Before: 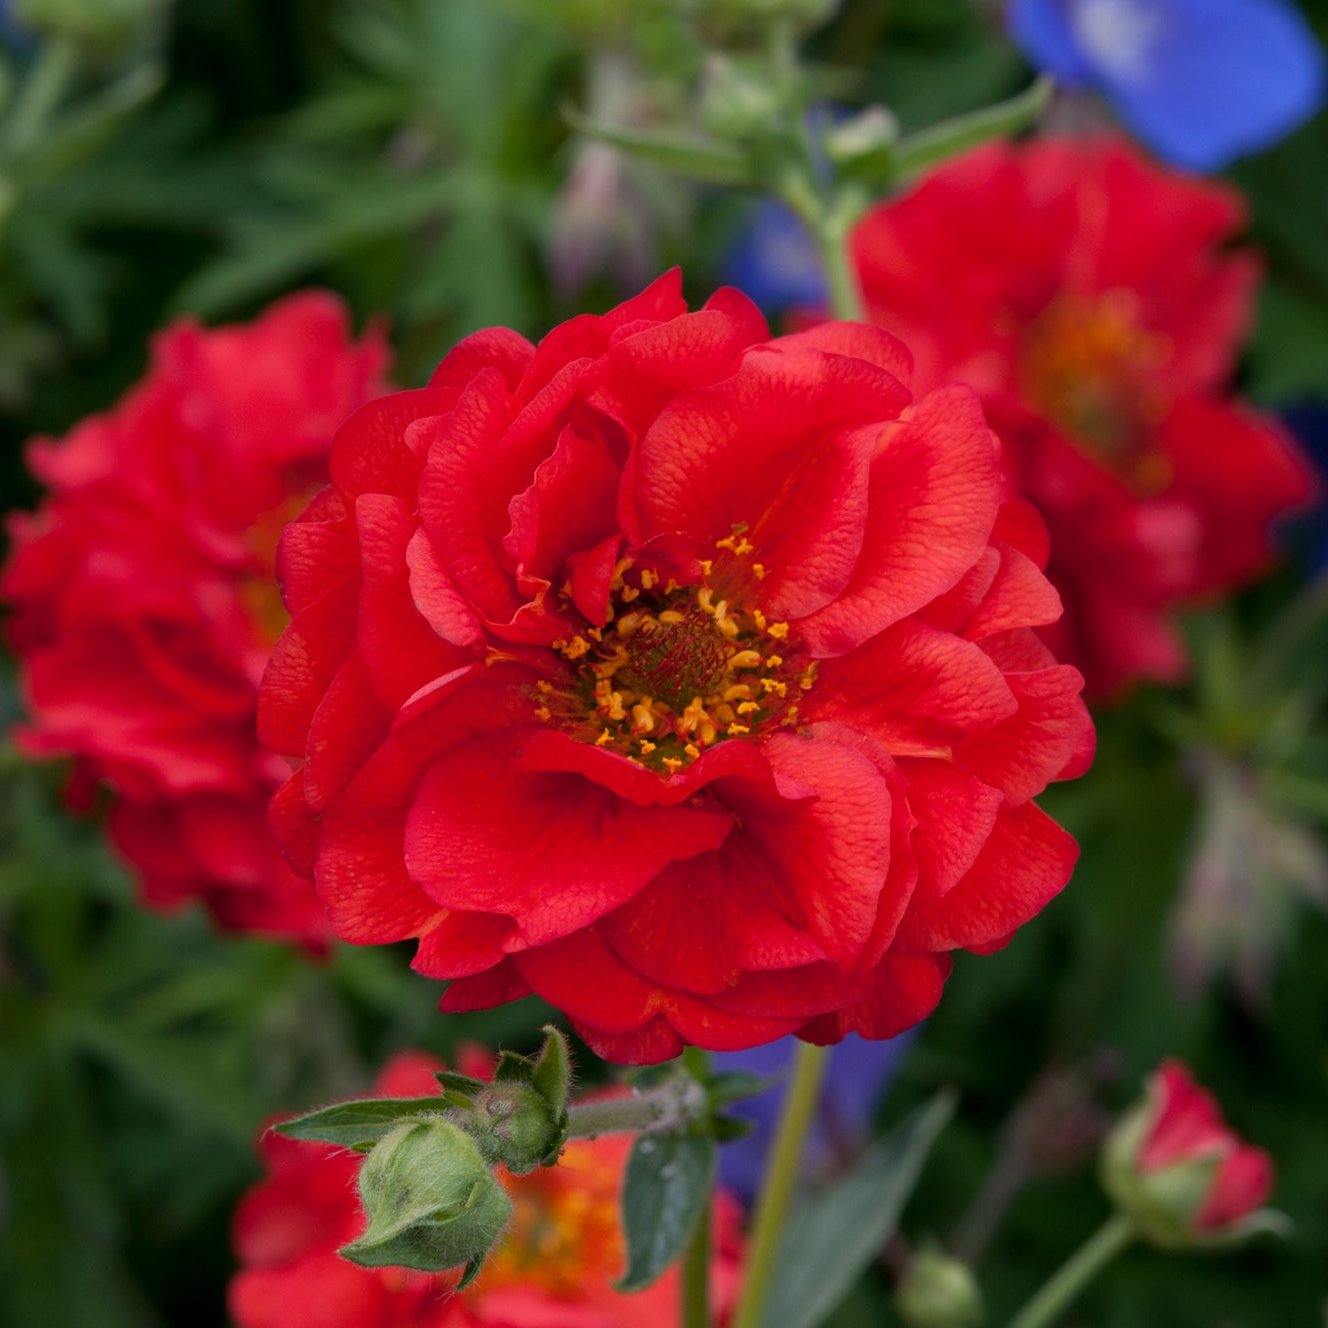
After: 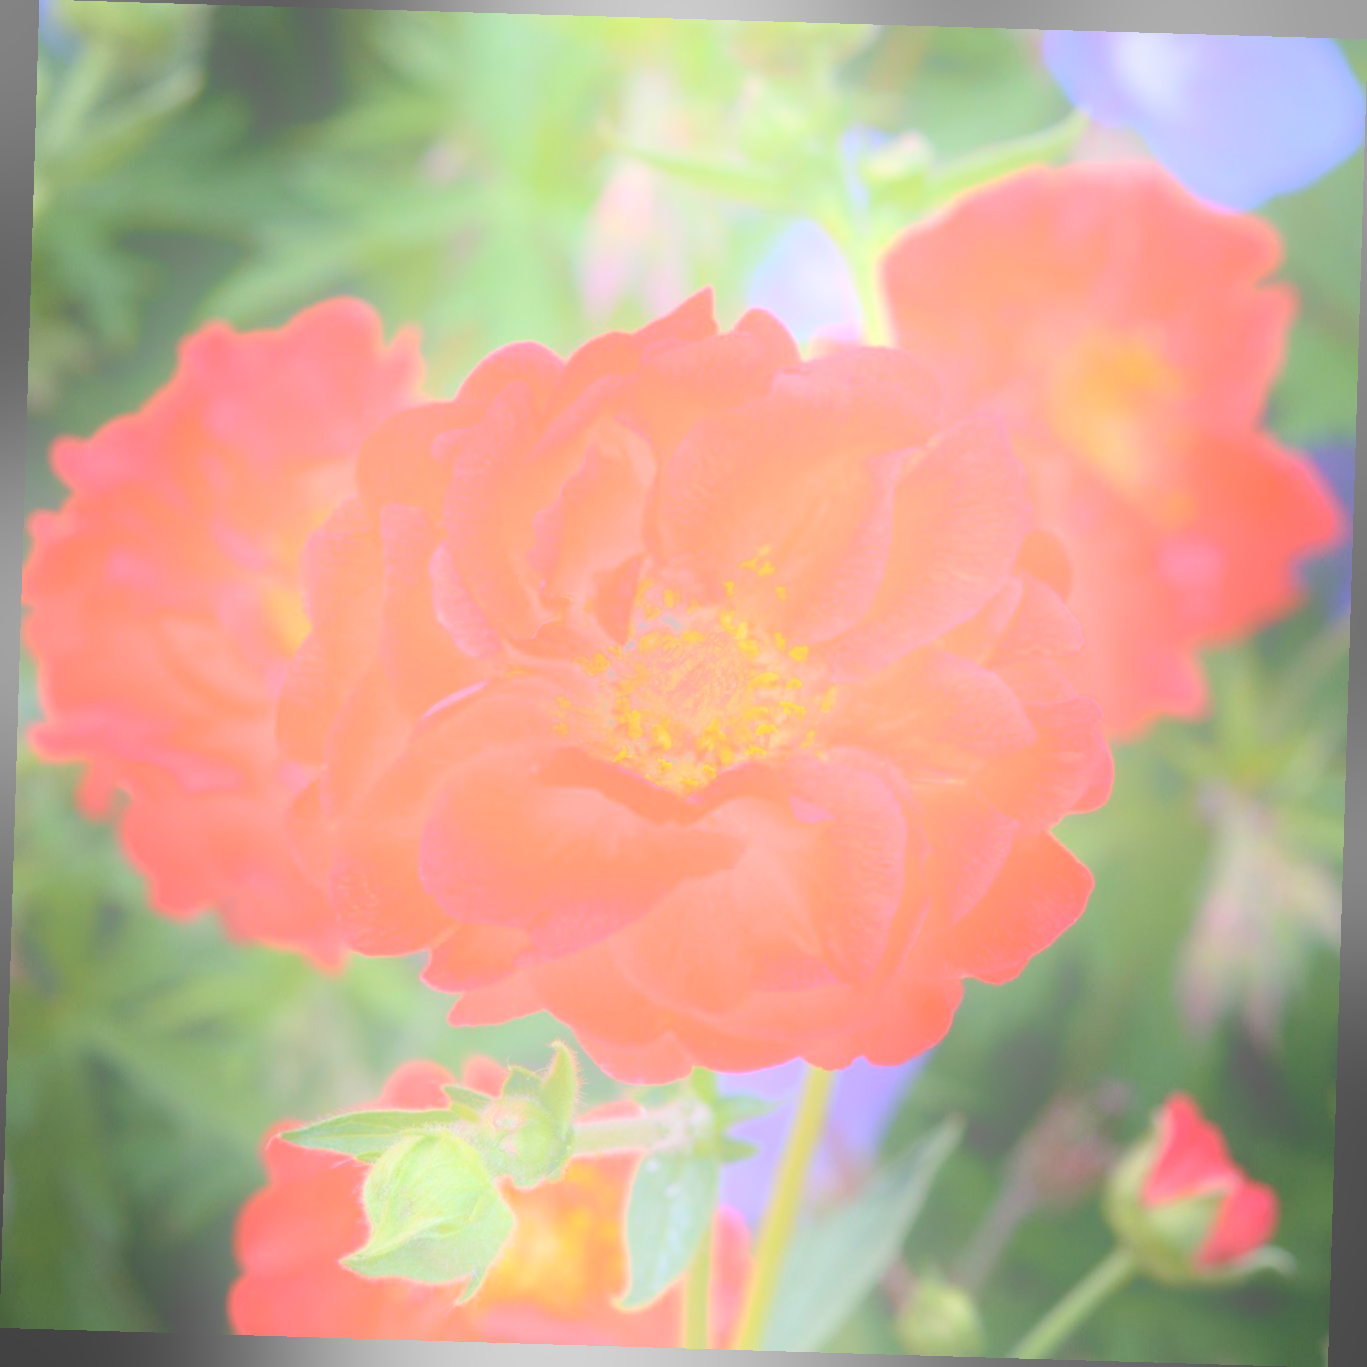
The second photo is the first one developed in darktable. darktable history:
rotate and perspective: rotation 1.72°, automatic cropping off
exposure: black level correction 0.001, exposure 0.5 EV, compensate exposure bias true, compensate highlight preservation false
bloom: size 25%, threshold 5%, strength 90%
